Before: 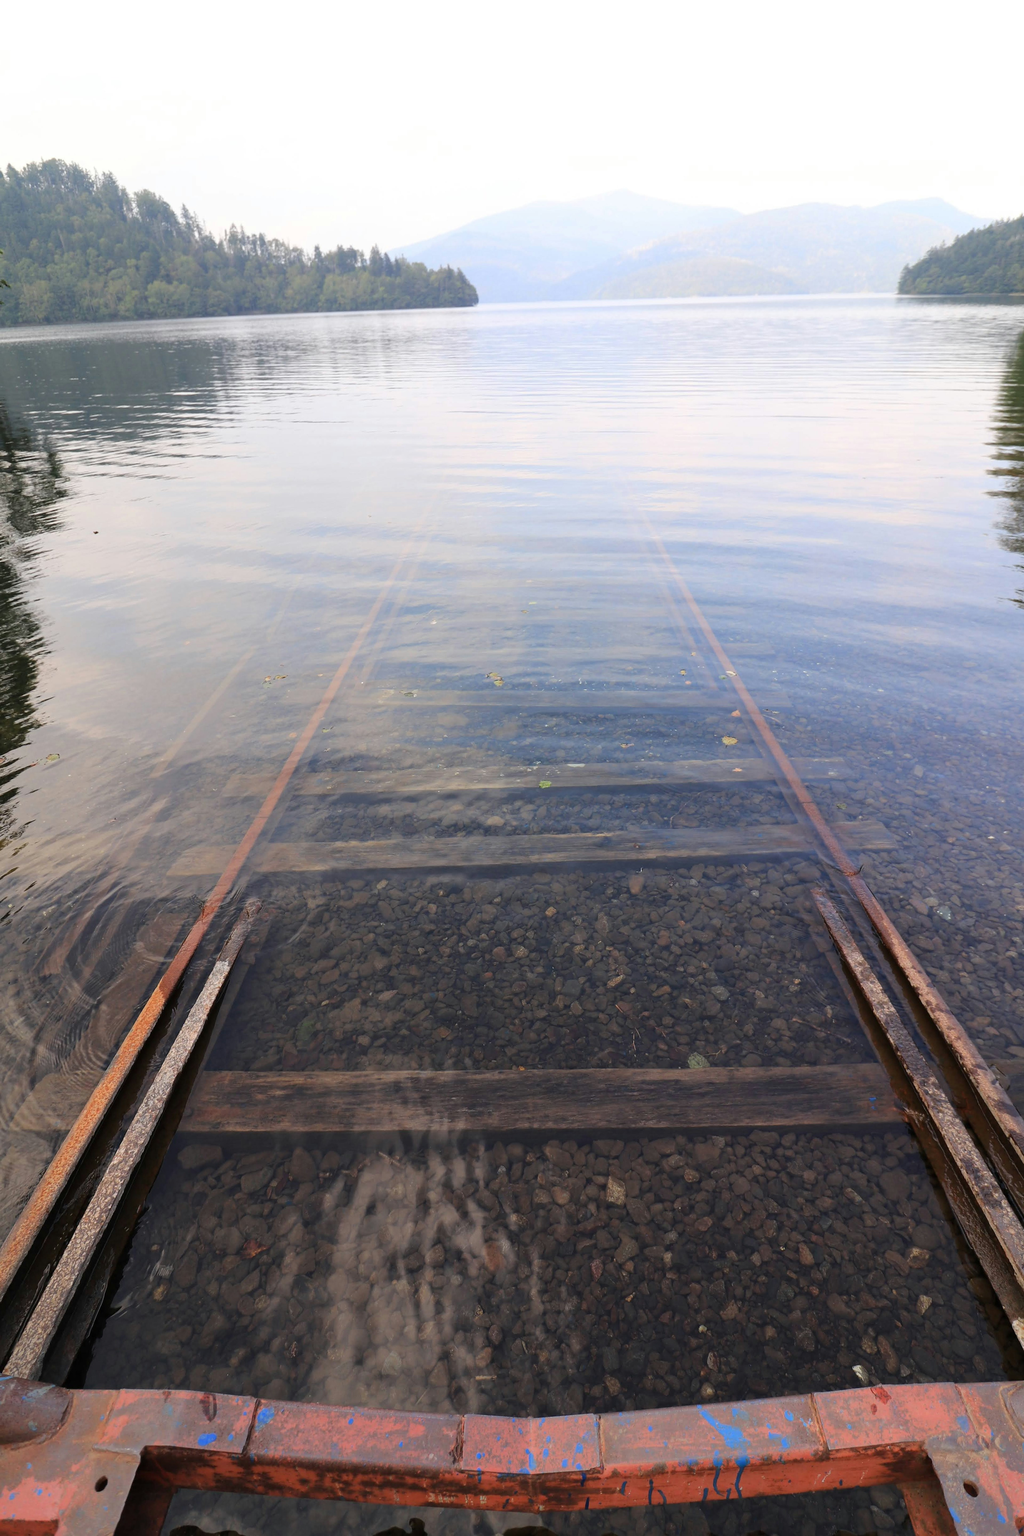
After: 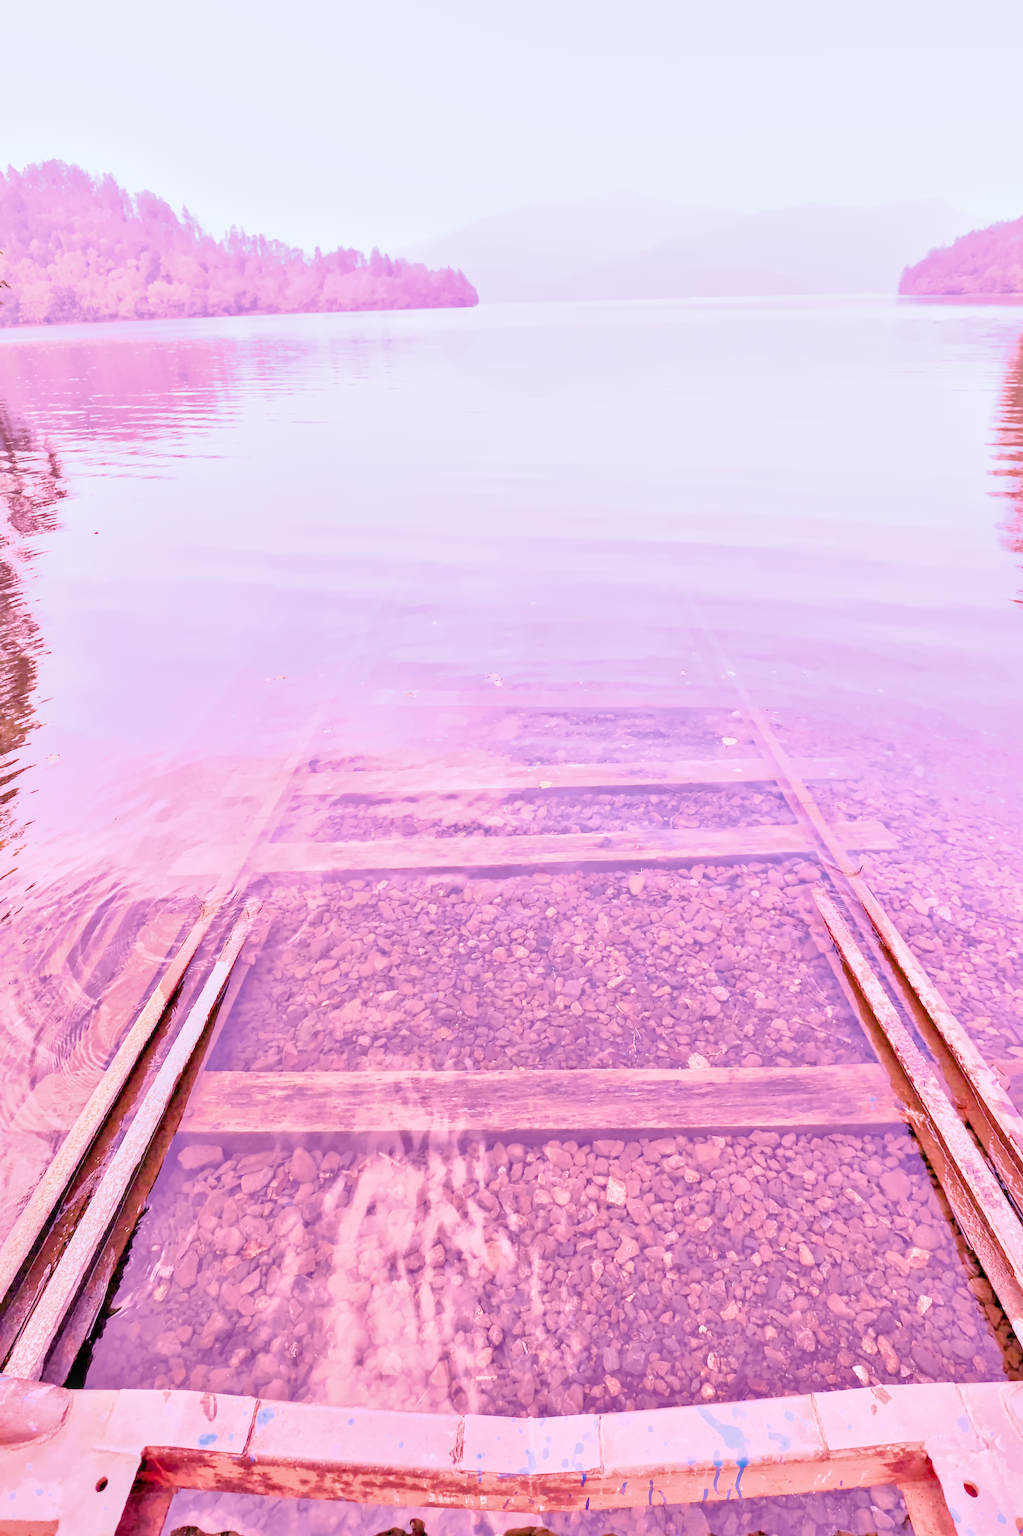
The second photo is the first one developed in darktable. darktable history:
local contrast: on, module defaults
color calibration: illuminant as shot in camera, x 0.358, y 0.373, temperature 4628.91 K
denoise (profiled): preserve shadows 1.52, scattering 0.002, a [-1, 0, 0], compensate highlight preservation false
exposure: black level correction 0, exposure 1.1 EV, compensate exposure bias true, compensate highlight preservation false
filmic rgb: black relative exposure -7.65 EV, white relative exposure 4.56 EV, hardness 3.61, contrast 1.05
haze removal: compatibility mode true, adaptive false
highlight reconstruction: on, module defaults
hot pixels: on, module defaults
lens correction: scale 1, crop 1, focal 16, aperture 5.6, distance 1000, camera "Canon EOS RP", lens "Canon RF 16mm F2.8 STM"
shadows and highlights: on, module defaults
white balance: red 2.229, blue 1.46
velvia: on, module defaults
tone equalizer "contrast tone curve: soft": -8 EV -0.417 EV, -7 EV -0.389 EV, -6 EV -0.333 EV, -5 EV -0.222 EV, -3 EV 0.222 EV, -2 EV 0.333 EV, -1 EV 0.389 EV, +0 EV 0.417 EV, edges refinement/feathering 500, mask exposure compensation -1.57 EV, preserve details no
contrast equalizer "clarity": octaves 7, y [[0.6 ×6], [0.55 ×6], [0 ×6], [0 ×6], [0 ×6]]
color balance rgb "basic colorfulness: vibrant colors": perceptual saturation grading › global saturation 20%, perceptual saturation grading › highlights -25%, perceptual saturation grading › shadows 50%
